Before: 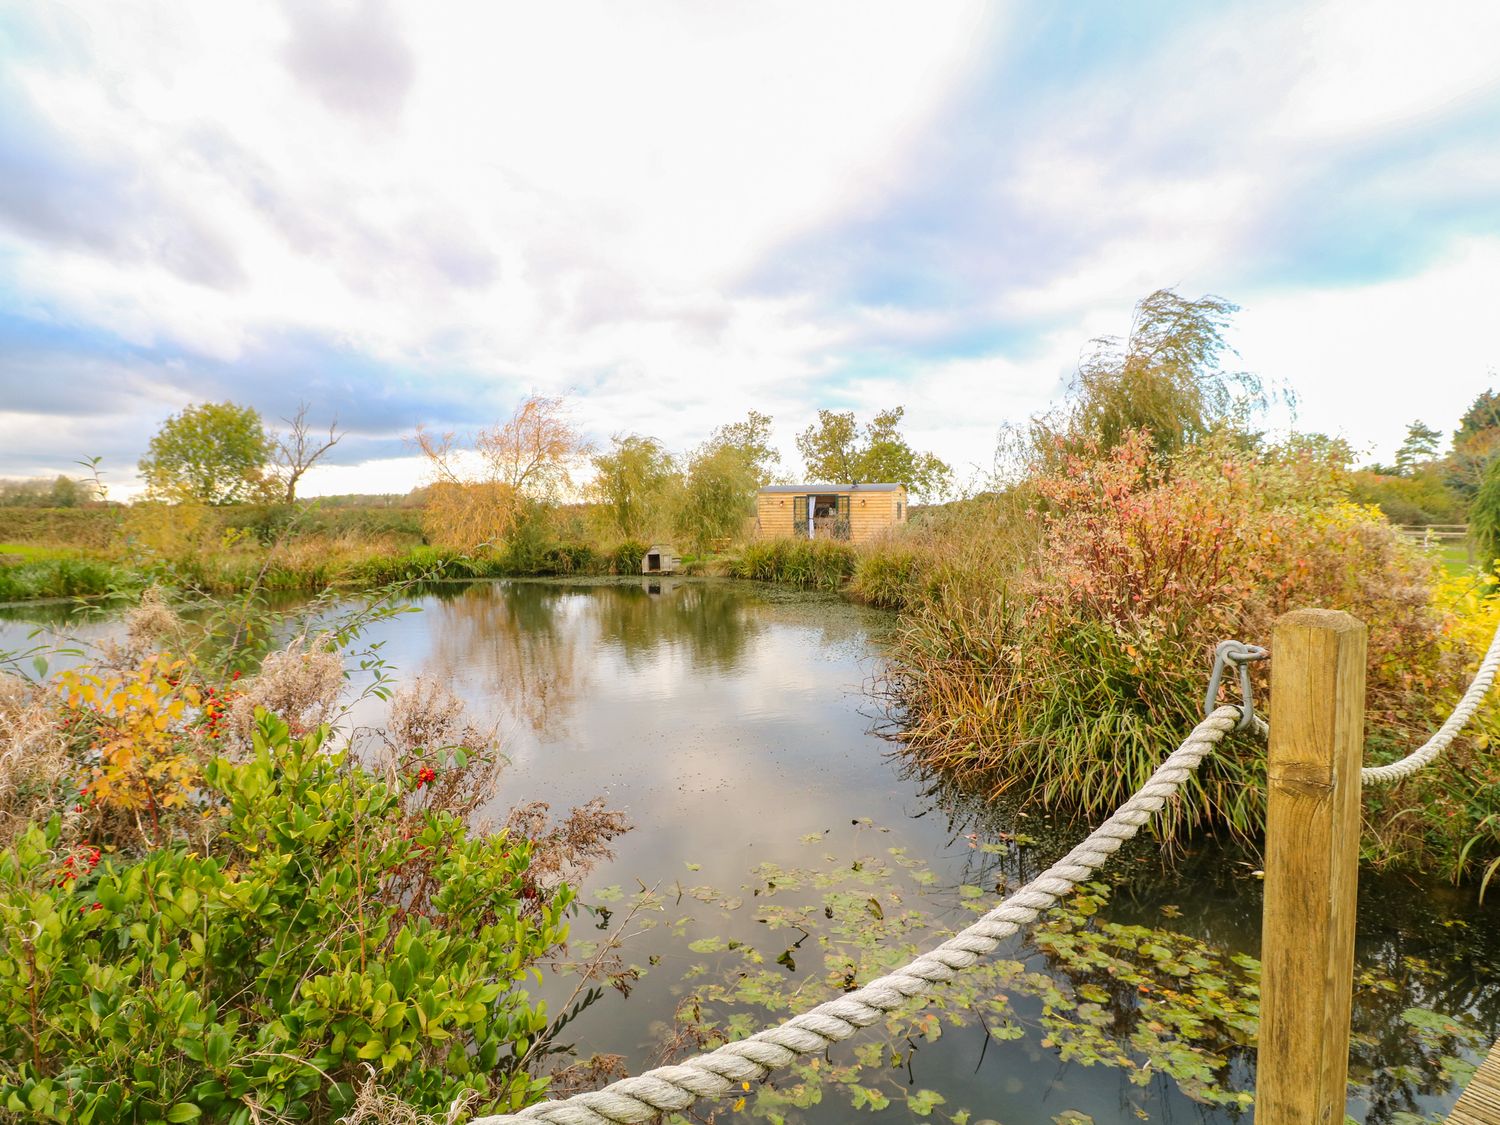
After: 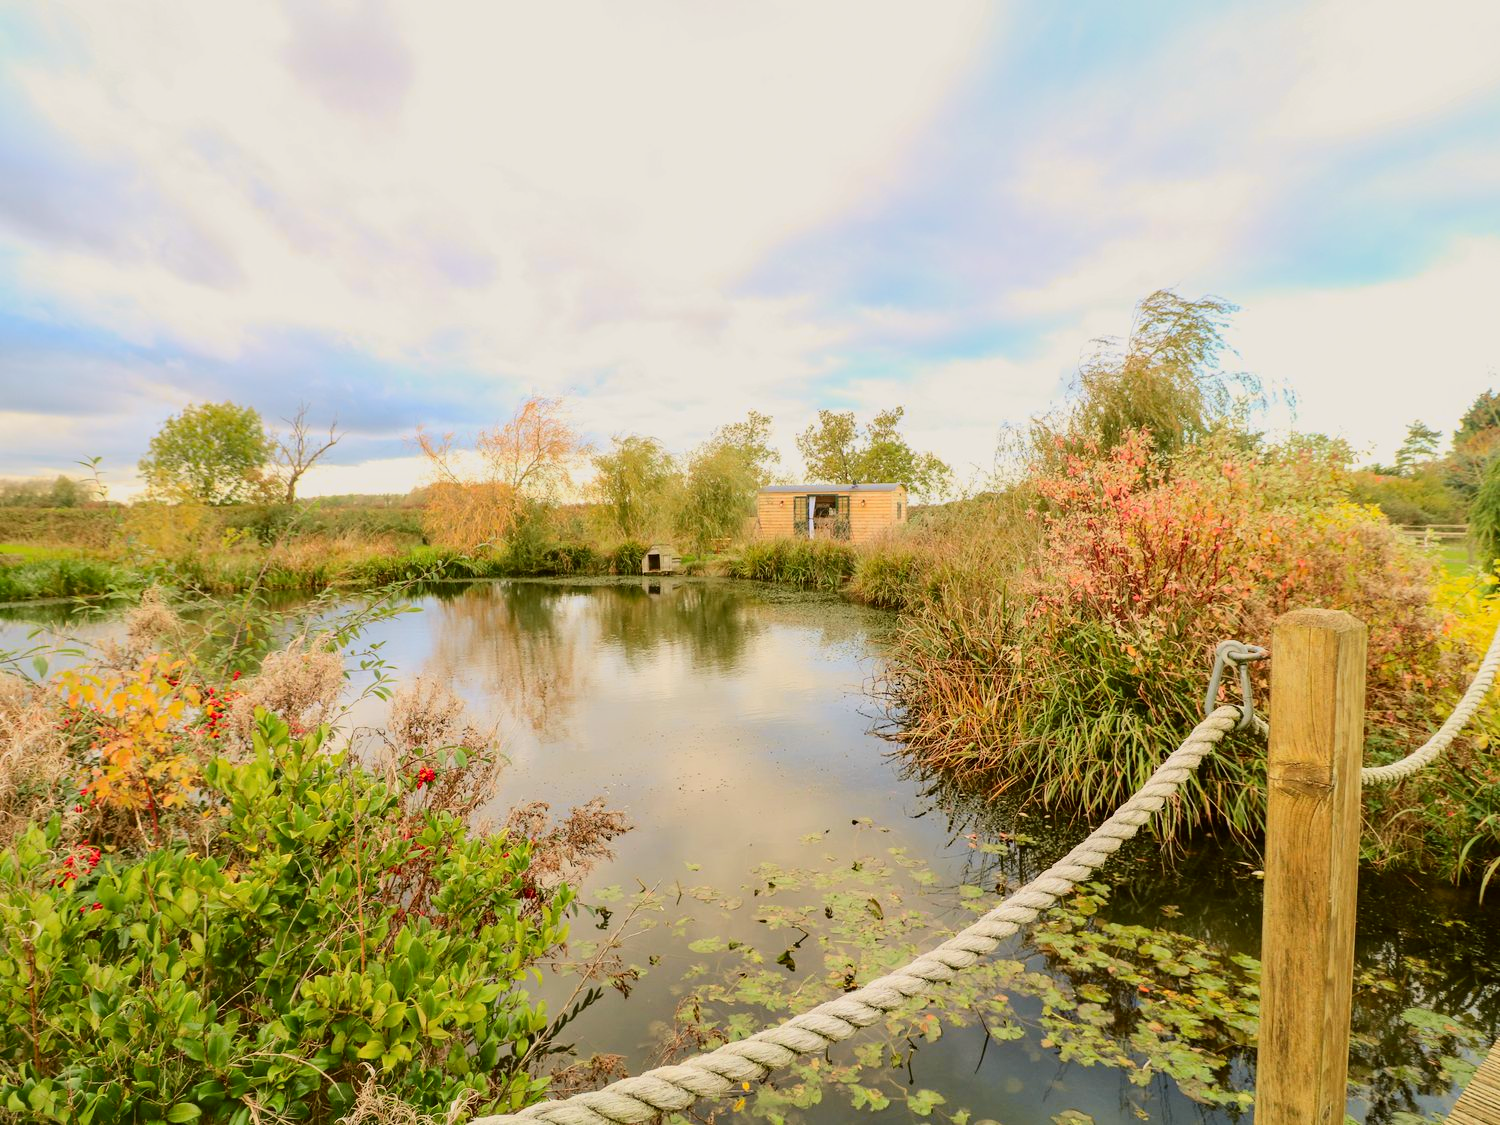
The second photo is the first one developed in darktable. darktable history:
tone curve: curves: ch0 [(0, 0) (0.091, 0.066) (0.184, 0.16) (0.491, 0.519) (0.748, 0.765) (1, 0.919)]; ch1 [(0, 0) (0.179, 0.173) (0.322, 0.32) (0.424, 0.424) (0.502, 0.504) (0.56, 0.575) (0.631, 0.675) (0.777, 0.806) (1, 1)]; ch2 [(0, 0) (0.434, 0.447) (0.485, 0.495) (0.524, 0.563) (0.676, 0.691) (1, 1)], color space Lab, independent channels, preserve colors none
